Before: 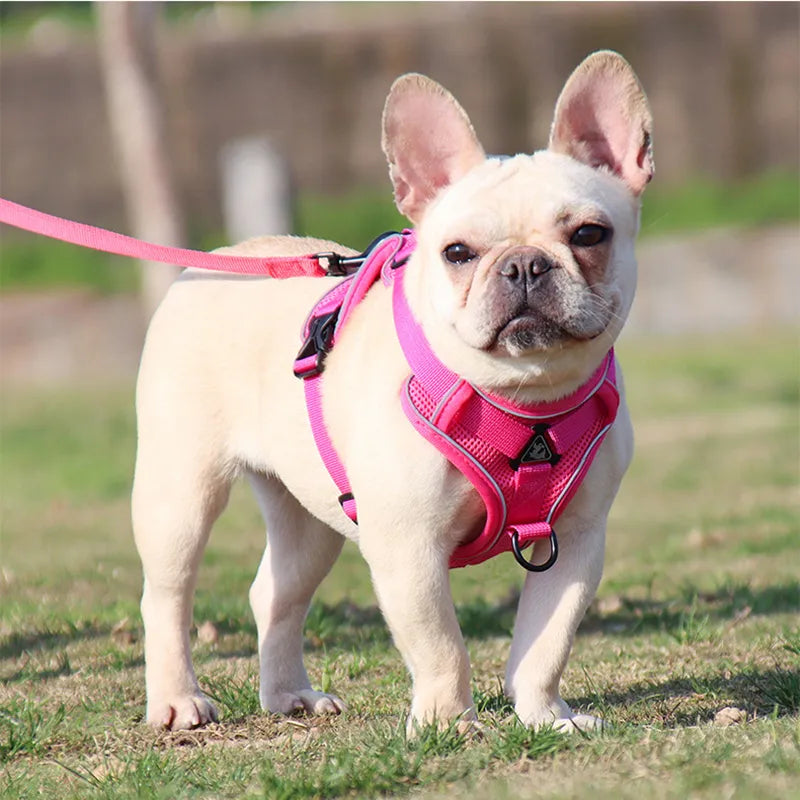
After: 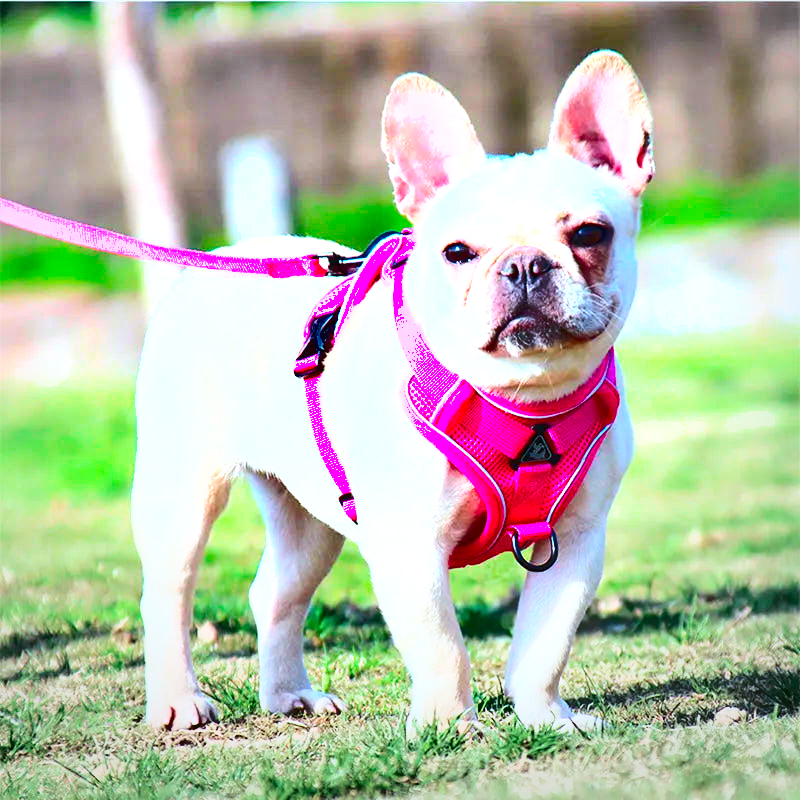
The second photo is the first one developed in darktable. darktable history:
contrast brightness saturation: contrast 0.2, brightness 0.19, saturation 0.794
color calibration: illuminant F (fluorescent), F source F9 (Cool White Deluxe 4150 K) – high CRI, x 0.374, y 0.373, temperature 4155.45 K
shadows and highlights: soften with gaussian
exposure: black level correction 0.001, exposure 1.118 EV, compensate highlight preservation false
vignetting: fall-off radius 60.83%, brightness -0.284, center (-0.056, -0.354)
